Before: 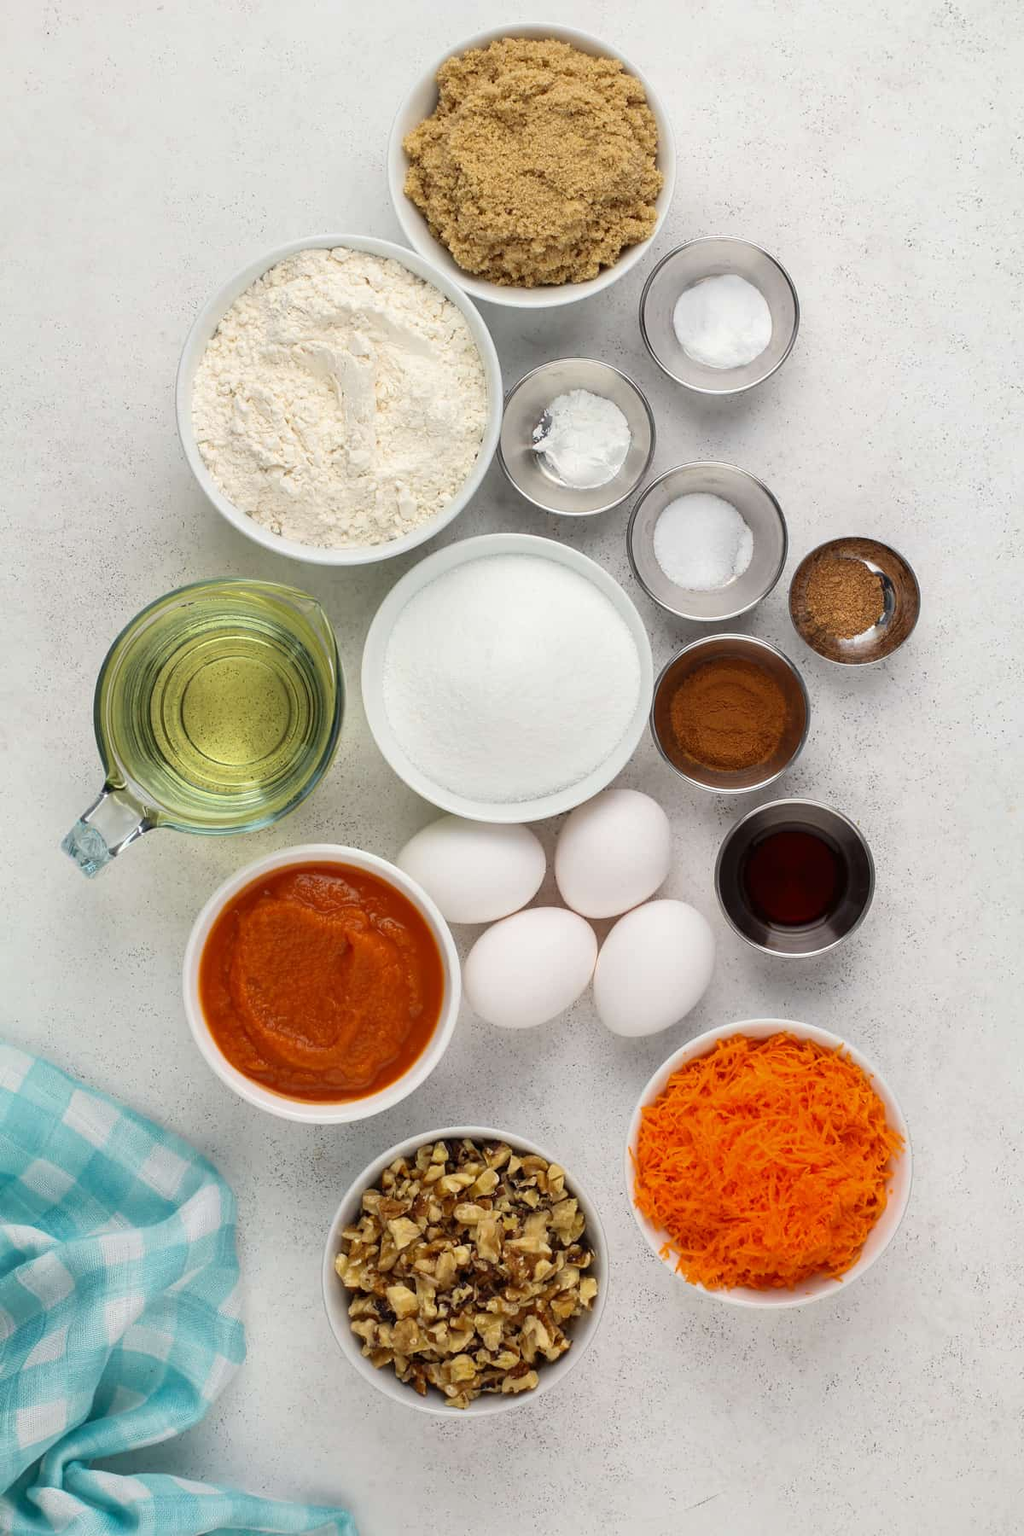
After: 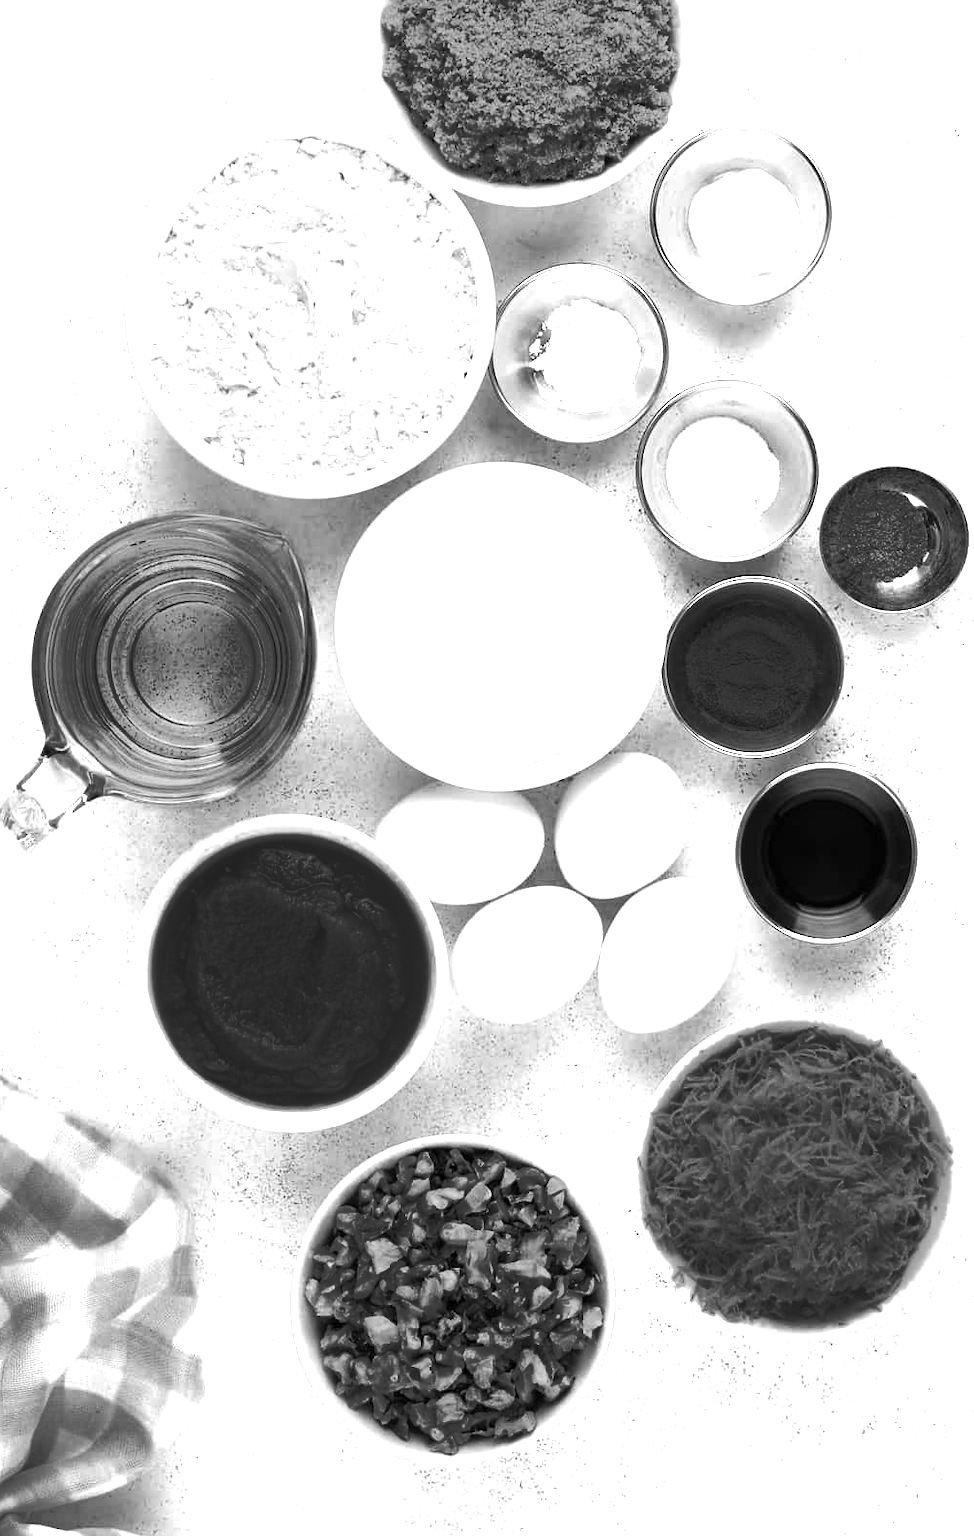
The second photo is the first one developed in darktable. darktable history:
crop: left 6.446%, top 8.188%, right 9.538%, bottom 3.548%
base curve: curves: ch0 [(0, 0) (0.989, 0.992)], preserve colors none
tone equalizer: on, module defaults
color balance rgb: linear chroma grading › highlights 100%, linear chroma grading › global chroma 23.41%, perceptual saturation grading › global saturation 35.38%, hue shift -10.68°, perceptual brilliance grading › highlights 47.25%, perceptual brilliance grading › mid-tones 22.2%, perceptual brilliance grading › shadows -5.93%
monochrome: a -11.7, b 1.62, size 0.5, highlights 0.38
